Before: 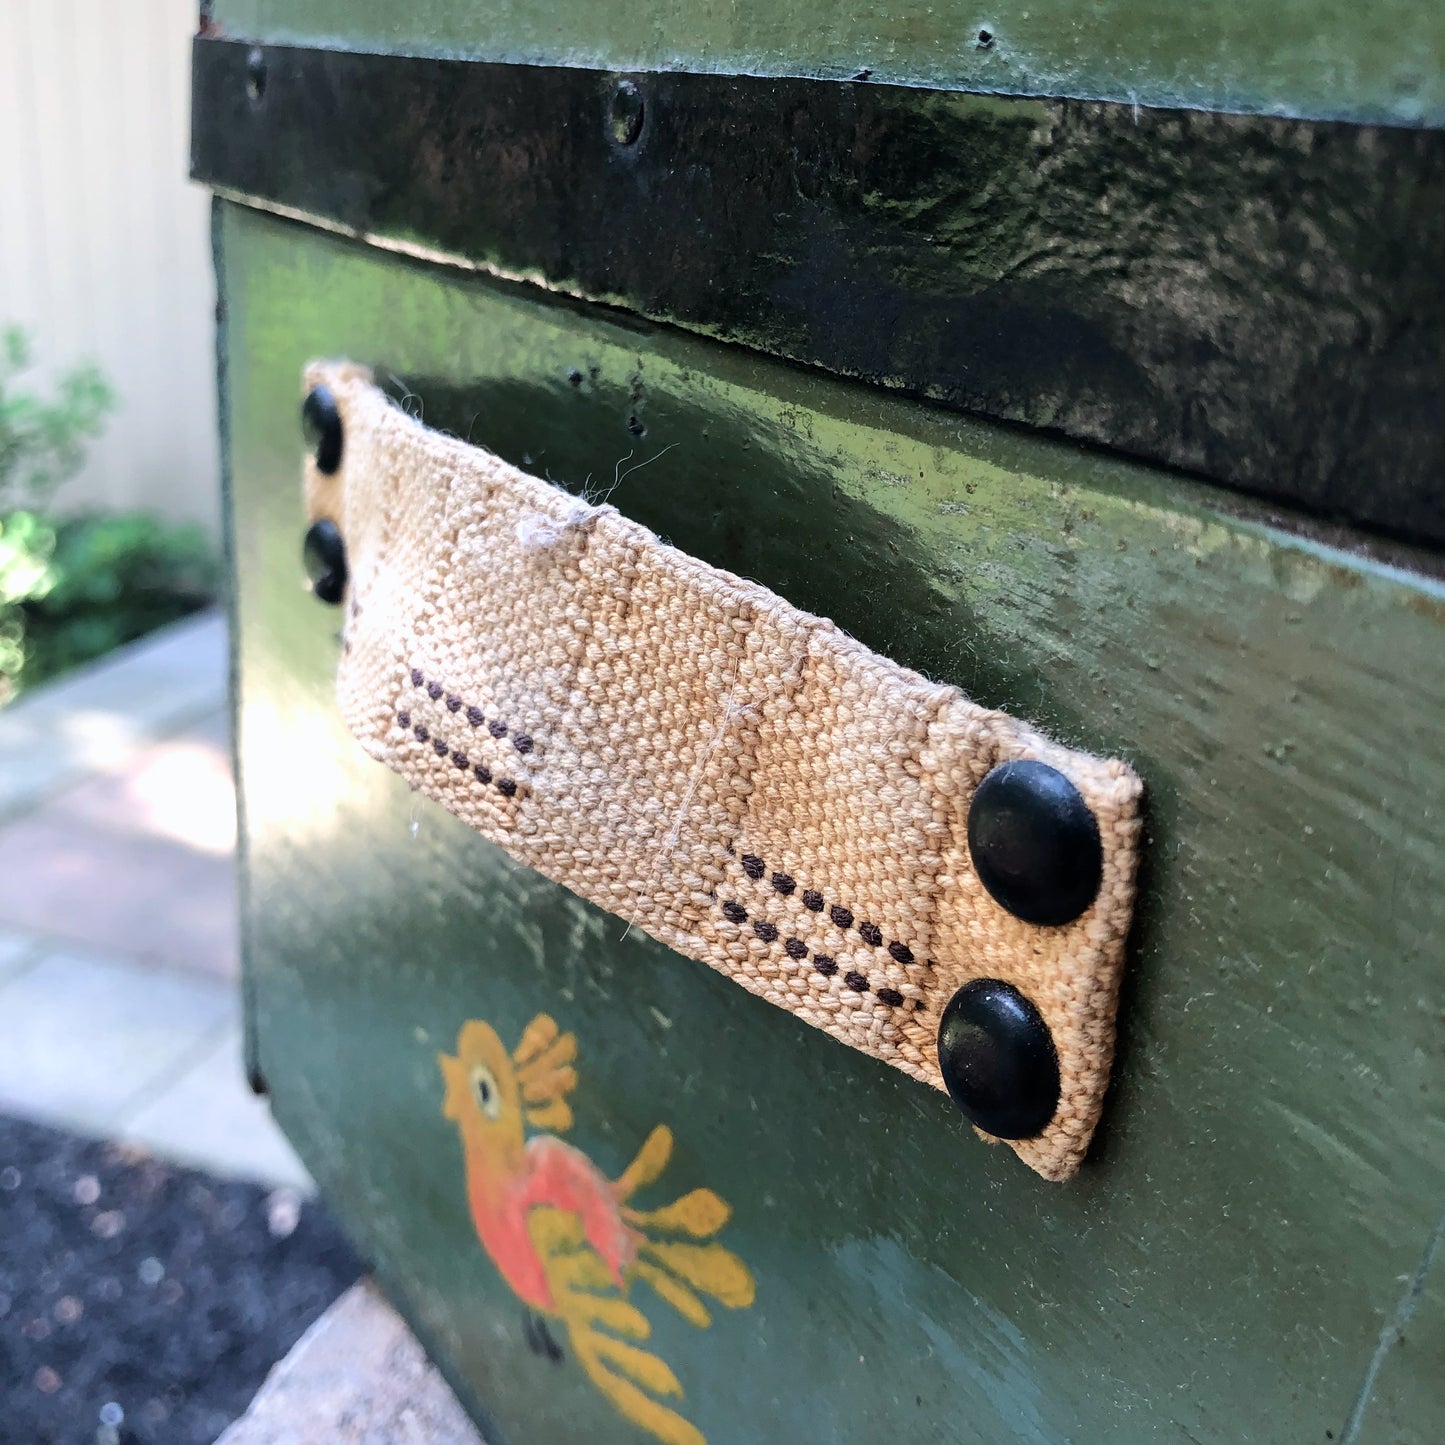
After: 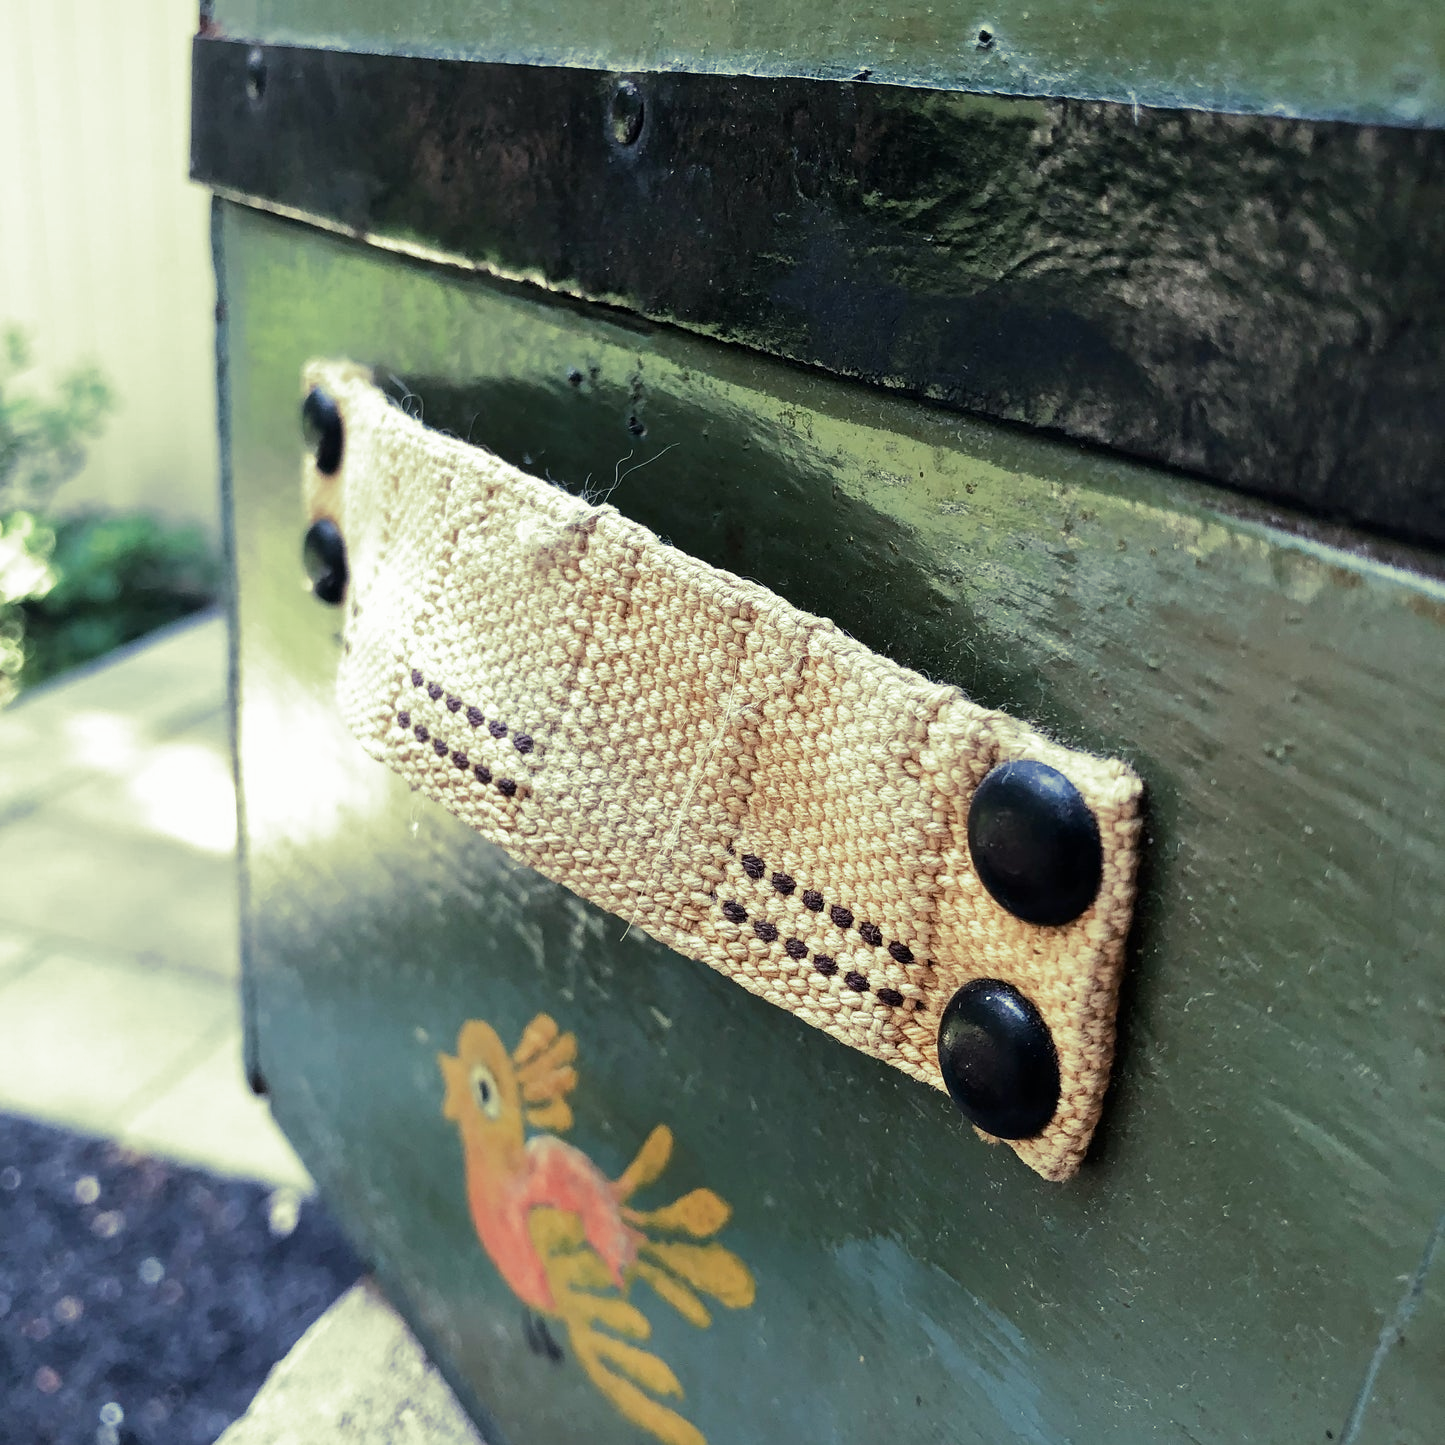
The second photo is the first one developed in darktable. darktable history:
split-toning: shadows › hue 290.82°, shadows › saturation 0.34, highlights › saturation 0.38, balance 0, compress 50%
shadows and highlights: shadows 30.86, highlights 0, soften with gaussian
